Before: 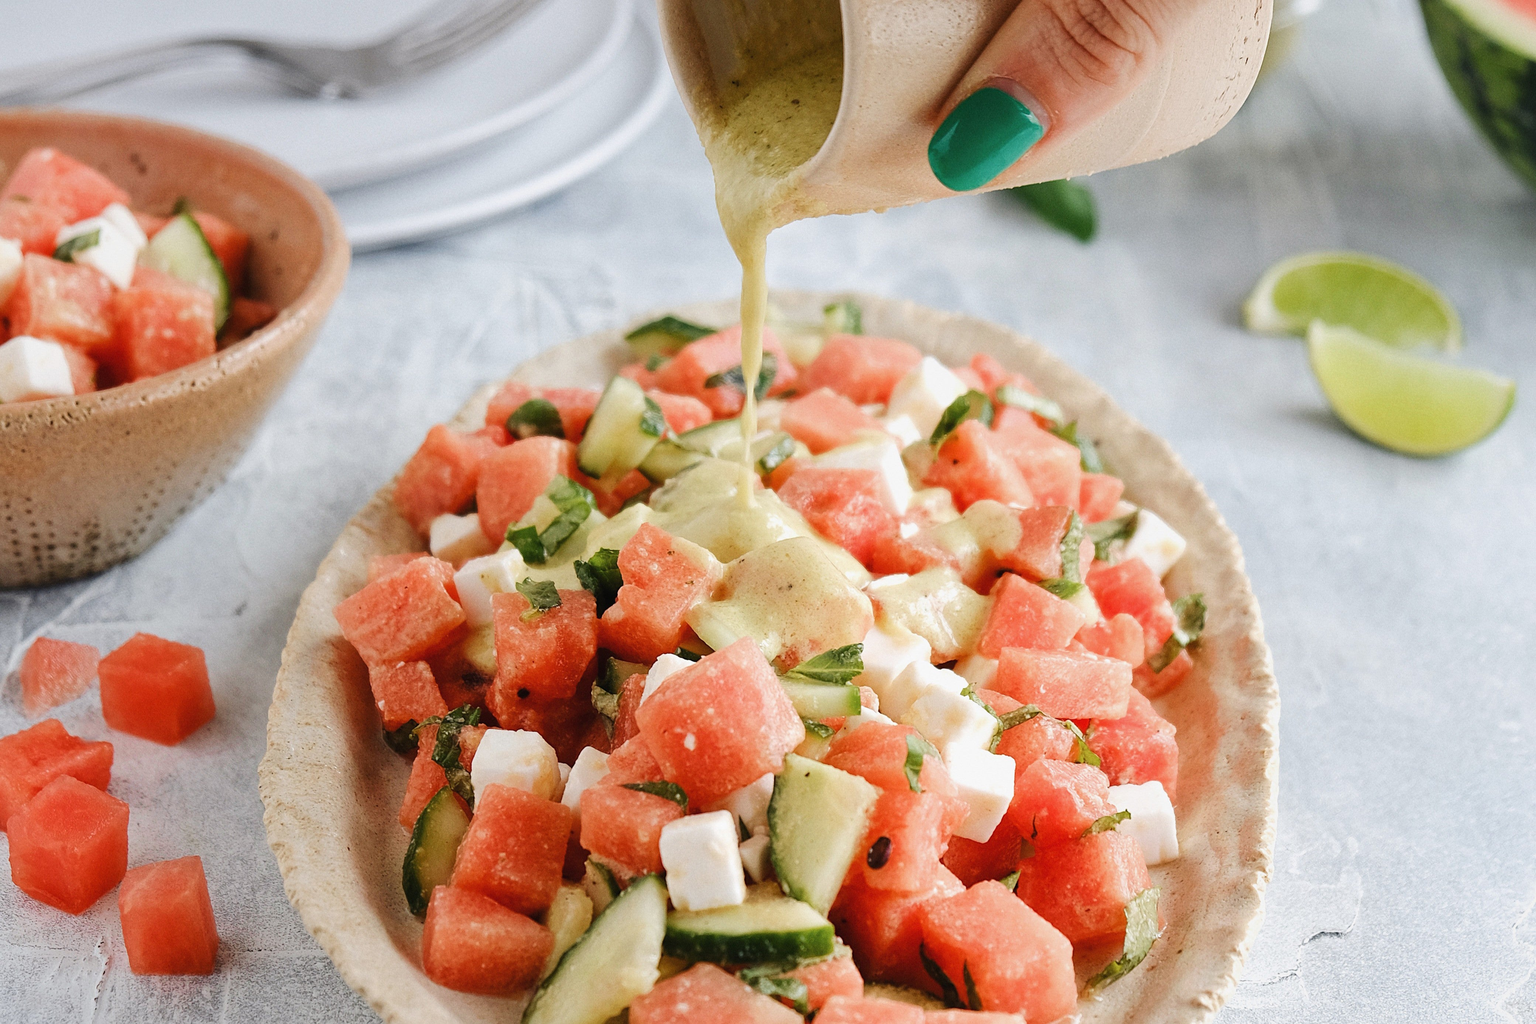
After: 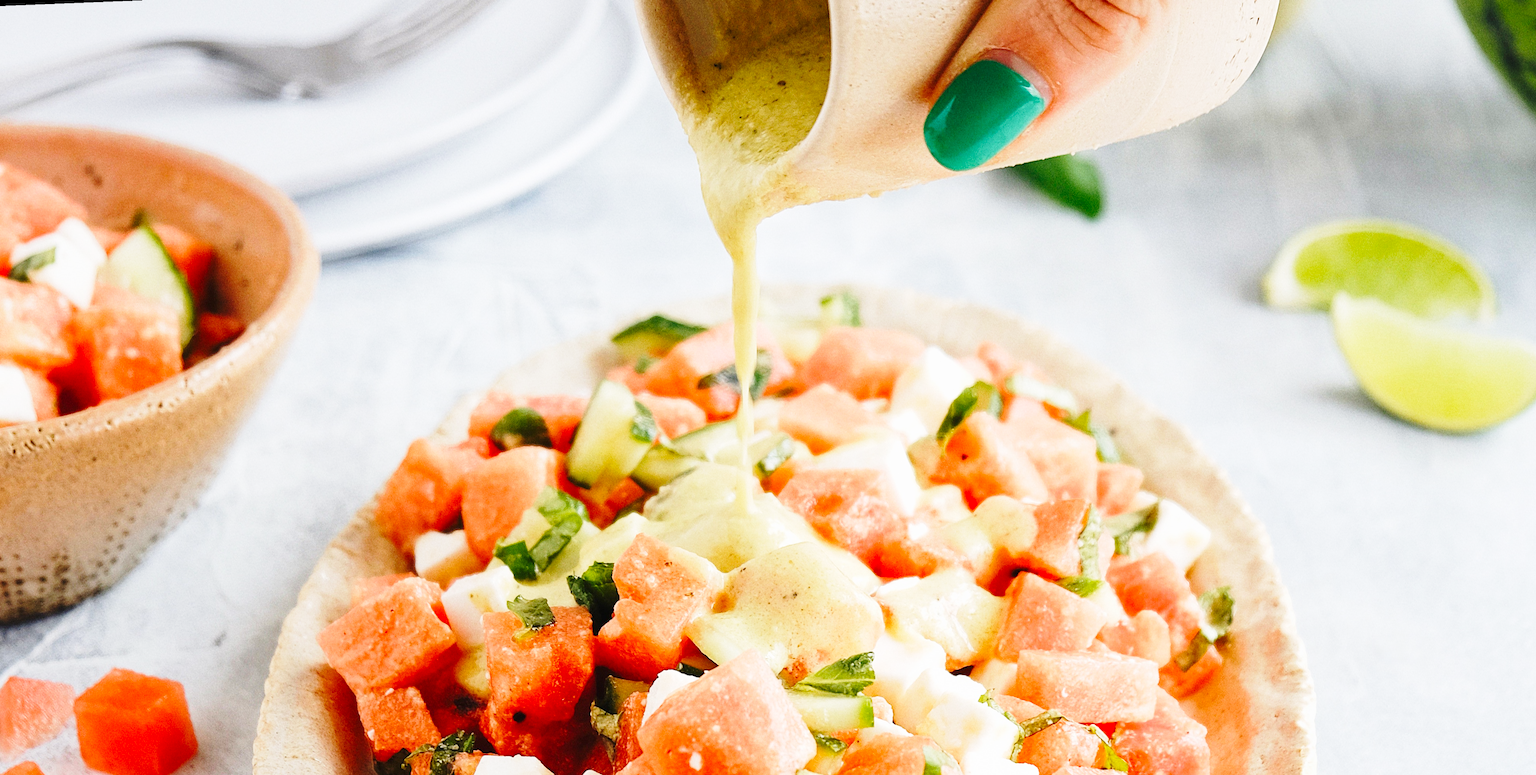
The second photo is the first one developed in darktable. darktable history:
base curve: curves: ch0 [(0, 0) (0.028, 0.03) (0.121, 0.232) (0.46, 0.748) (0.859, 0.968) (1, 1)], preserve colors none
color balance: output saturation 110%
crop: bottom 24.967%
rotate and perspective: rotation -2.12°, lens shift (vertical) 0.009, lens shift (horizontal) -0.008, automatic cropping original format, crop left 0.036, crop right 0.964, crop top 0.05, crop bottom 0.959
